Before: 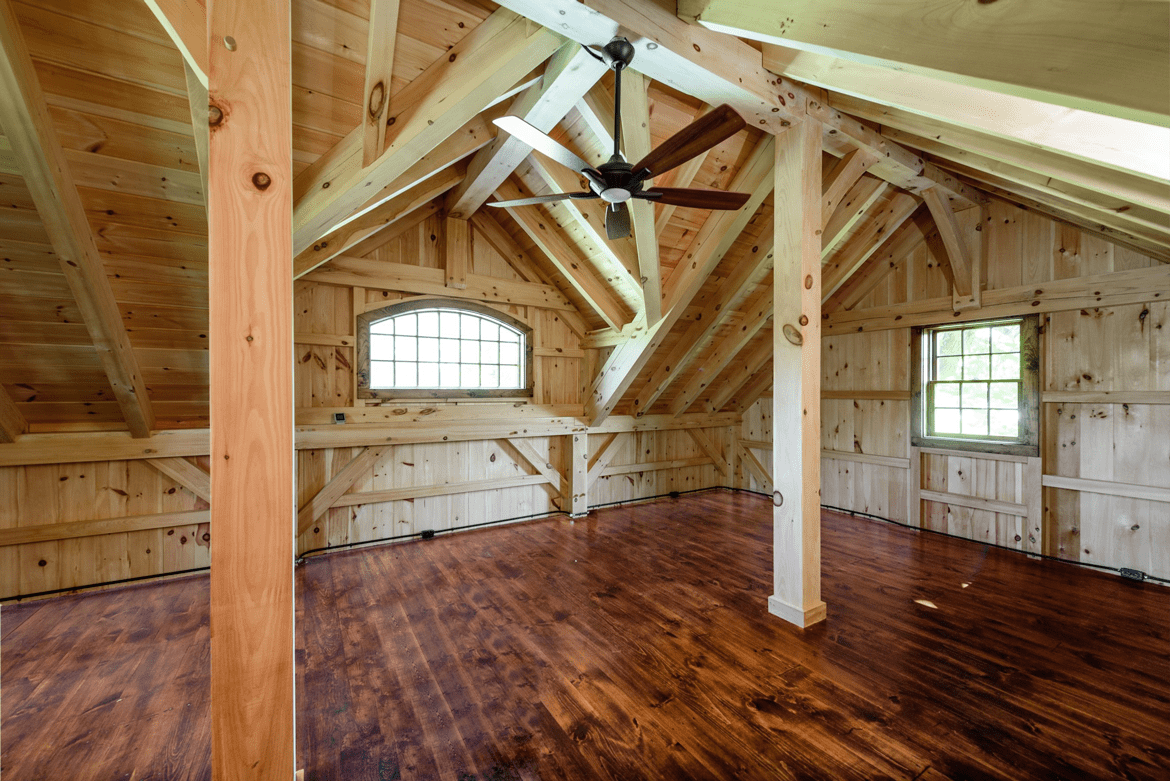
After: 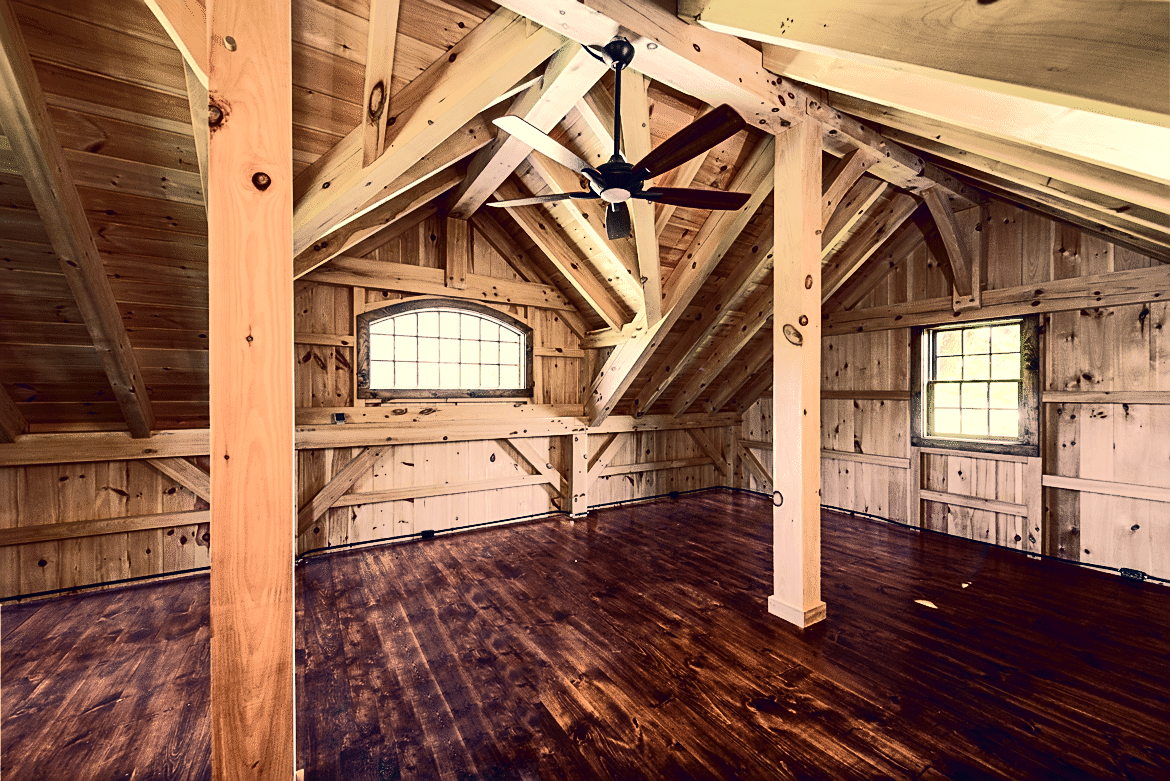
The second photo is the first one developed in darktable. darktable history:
sharpen: on, module defaults
color correction: highlights a* 19.89, highlights b* 27.72, shadows a* 3.33, shadows b* -17.85, saturation 0.753
exposure: exposure 0.256 EV, compensate highlight preservation false
tone curve: curves: ch0 [(0, 0) (0.003, 0.011) (0.011, 0.014) (0.025, 0.018) (0.044, 0.023) (0.069, 0.028) (0.1, 0.031) (0.136, 0.039) (0.177, 0.056) (0.224, 0.081) (0.277, 0.129) (0.335, 0.188) (0.399, 0.256) (0.468, 0.367) (0.543, 0.514) (0.623, 0.684) (0.709, 0.785) (0.801, 0.846) (0.898, 0.884) (1, 1)], color space Lab, independent channels, preserve colors none
